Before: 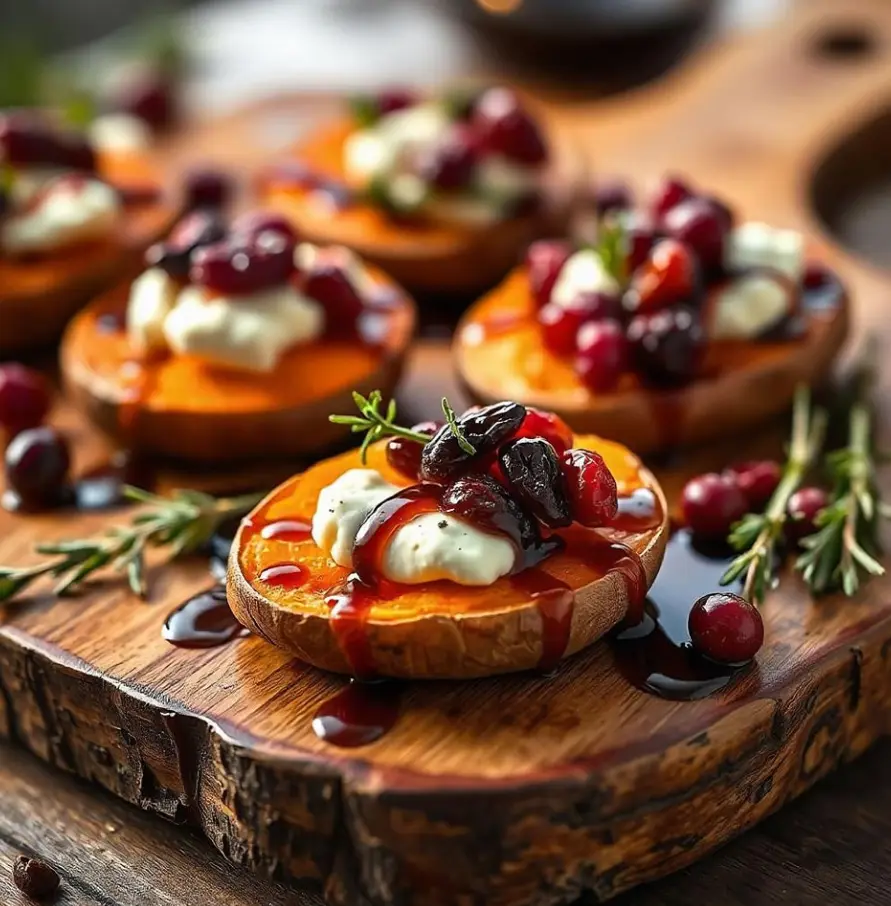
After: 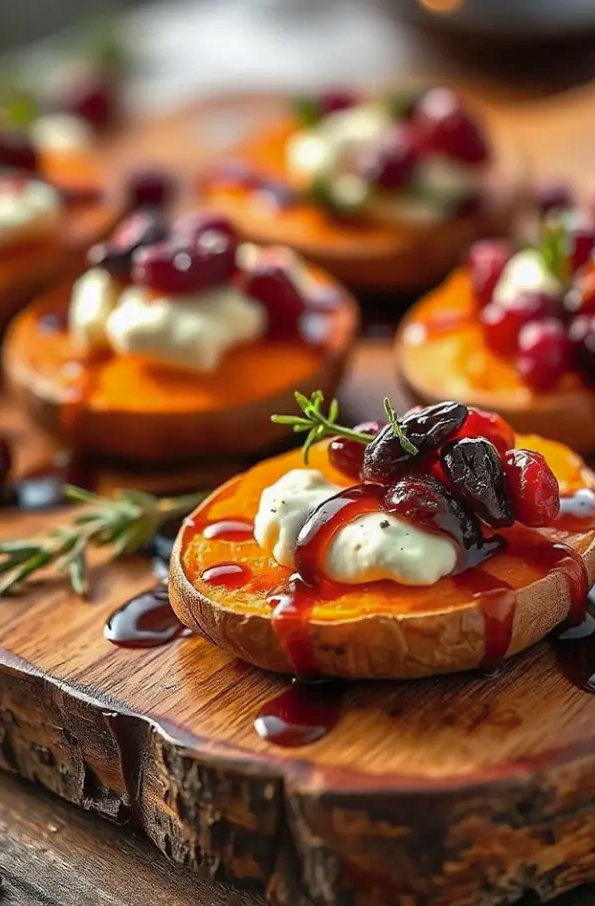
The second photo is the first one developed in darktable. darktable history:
crop and rotate: left 6.534%, right 26.68%
shadows and highlights: on, module defaults
